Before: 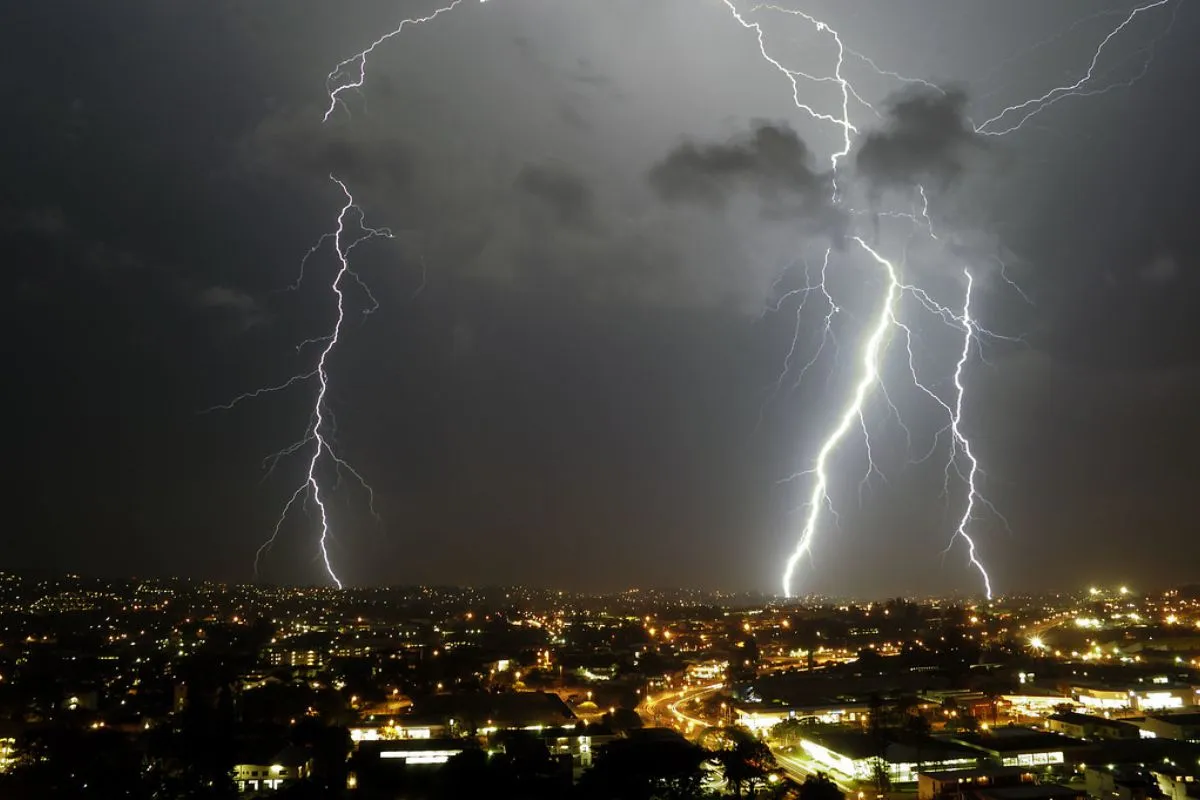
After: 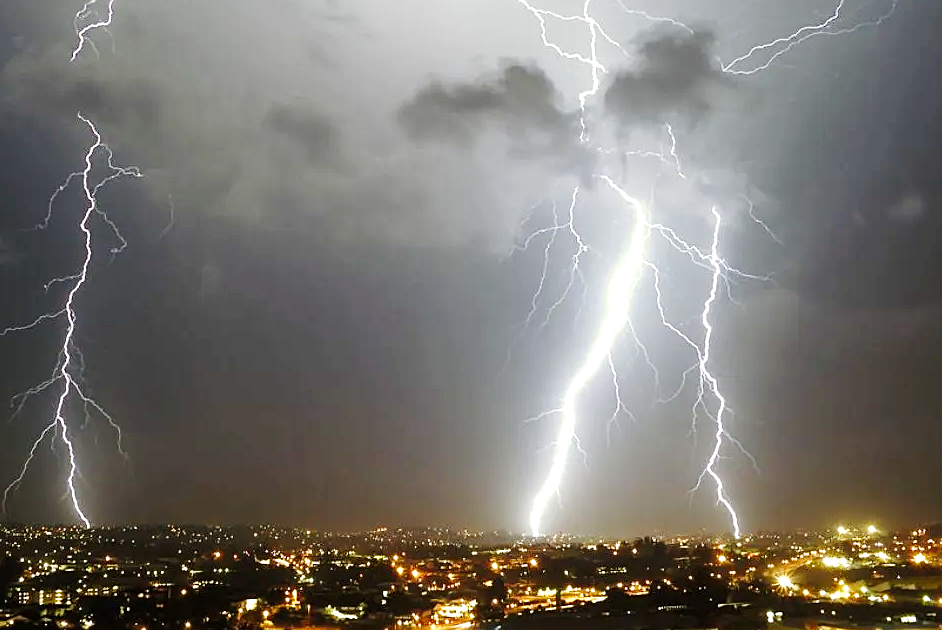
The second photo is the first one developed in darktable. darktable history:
crop and rotate: left 21.081%, top 7.747%, right 0.346%, bottom 13.479%
sharpen: on, module defaults
tone curve: curves: ch0 [(0, 0) (0.071, 0.047) (0.266, 0.26) (0.483, 0.554) (0.753, 0.811) (1, 0.983)]; ch1 [(0, 0) (0.346, 0.307) (0.408, 0.369) (0.463, 0.443) (0.482, 0.493) (0.502, 0.5) (0.517, 0.502) (0.55, 0.548) (0.597, 0.624) (0.651, 0.698) (1, 1)]; ch2 [(0, 0) (0.346, 0.34) (0.434, 0.46) (0.485, 0.494) (0.5, 0.494) (0.517, 0.506) (0.535, 0.529) (0.583, 0.611) (0.625, 0.666) (1, 1)], preserve colors none
exposure: black level correction 0, exposure 0.897 EV, compensate highlight preservation false
